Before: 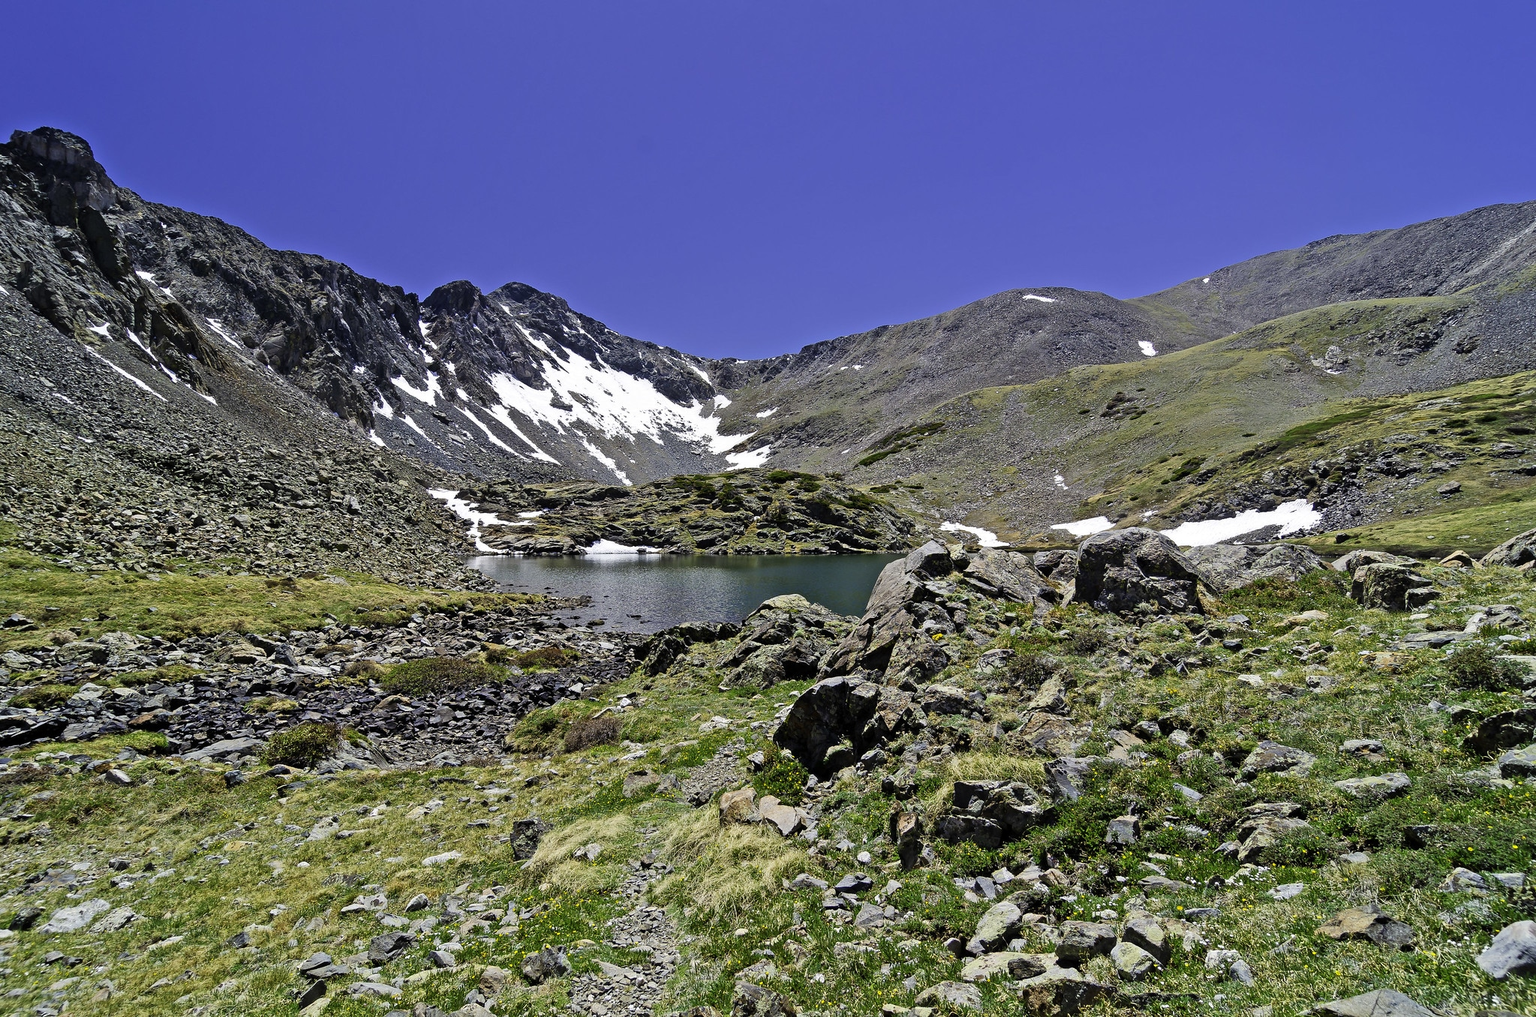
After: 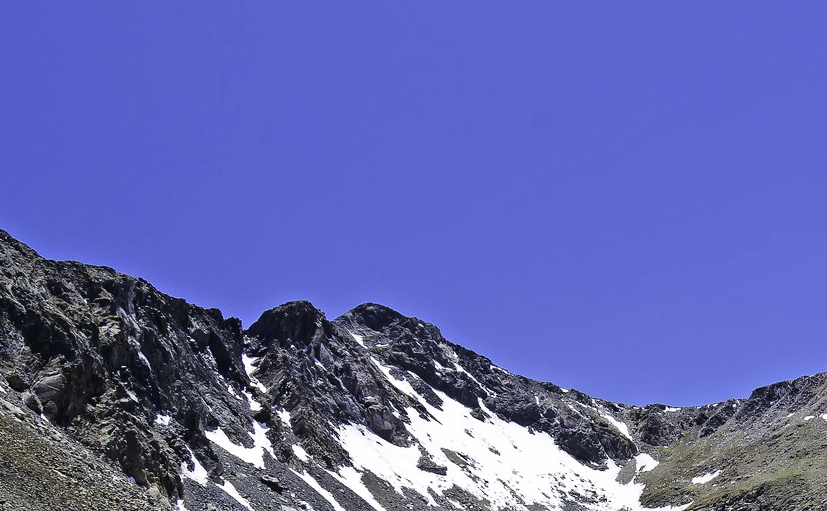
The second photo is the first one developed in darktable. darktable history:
crop: left 15.483%, top 5.438%, right 44.079%, bottom 56.848%
tone curve: curves: ch0 [(0, 0) (0.003, 0.031) (0.011, 0.031) (0.025, 0.03) (0.044, 0.035) (0.069, 0.054) (0.1, 0.081) (0.136, 0.11) (0.177, 0.147) (0.224, 0.209) (0.277, 0.283) (0.335, 0.369) (0.399, 0.44) (0.468, 0.517) (0.543, 0.601) (0.623, 0.684) (0.709, 0.766) (0.801, 0.846) (0.898, 0.927) (1, 1)], color space Lab, linked channels, preserve colors none
